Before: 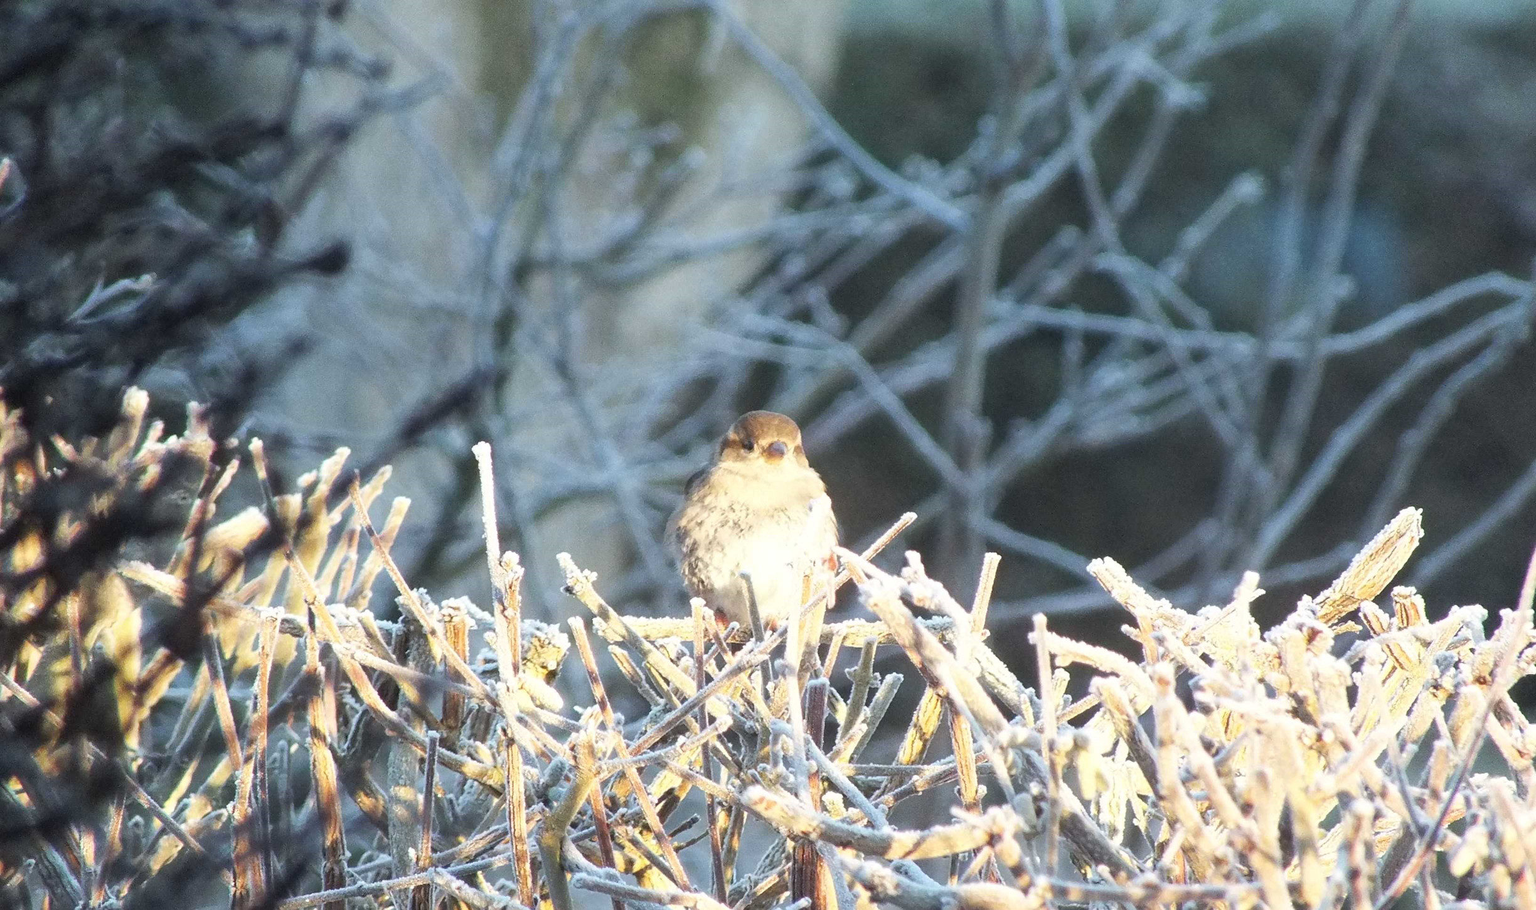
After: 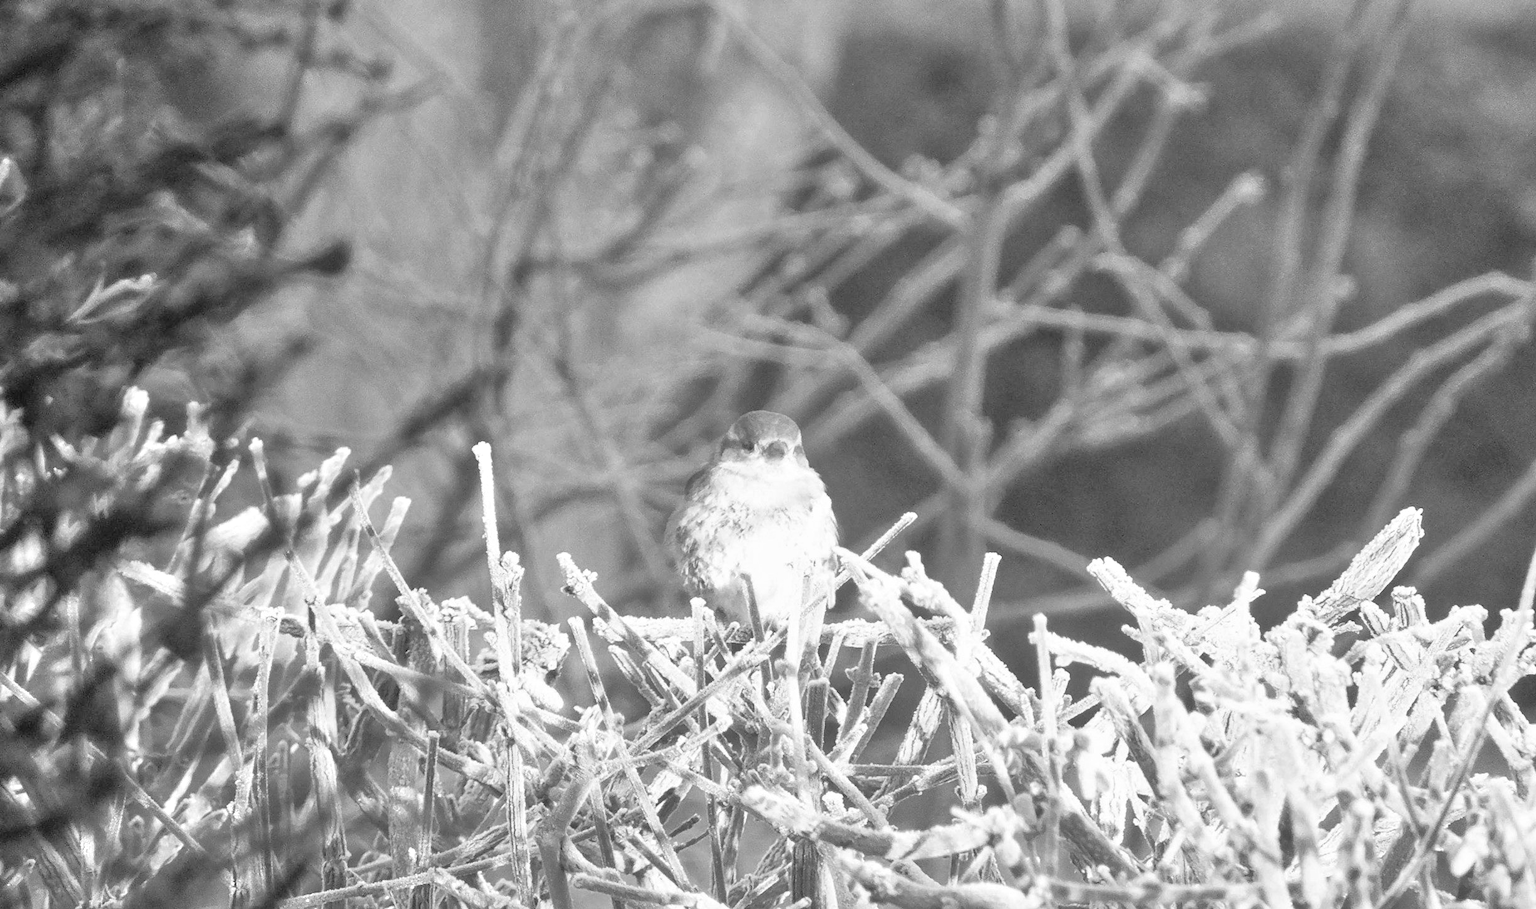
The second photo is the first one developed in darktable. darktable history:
tone equalizer: -7 EV 0.15 EV, -6 EV 0.6 EV, -5 EV 1.15 EV, -4 EV 1.33 EV, -3 EV 1.15 EV, -2 EV 0.6 EV, -1 EV 0.15 EV, mask exposure compensation -0.5 EV
color correction: highlights a* 1.39, highlights b* 17.83
monochrome: a 32, b 64, size 2.3
